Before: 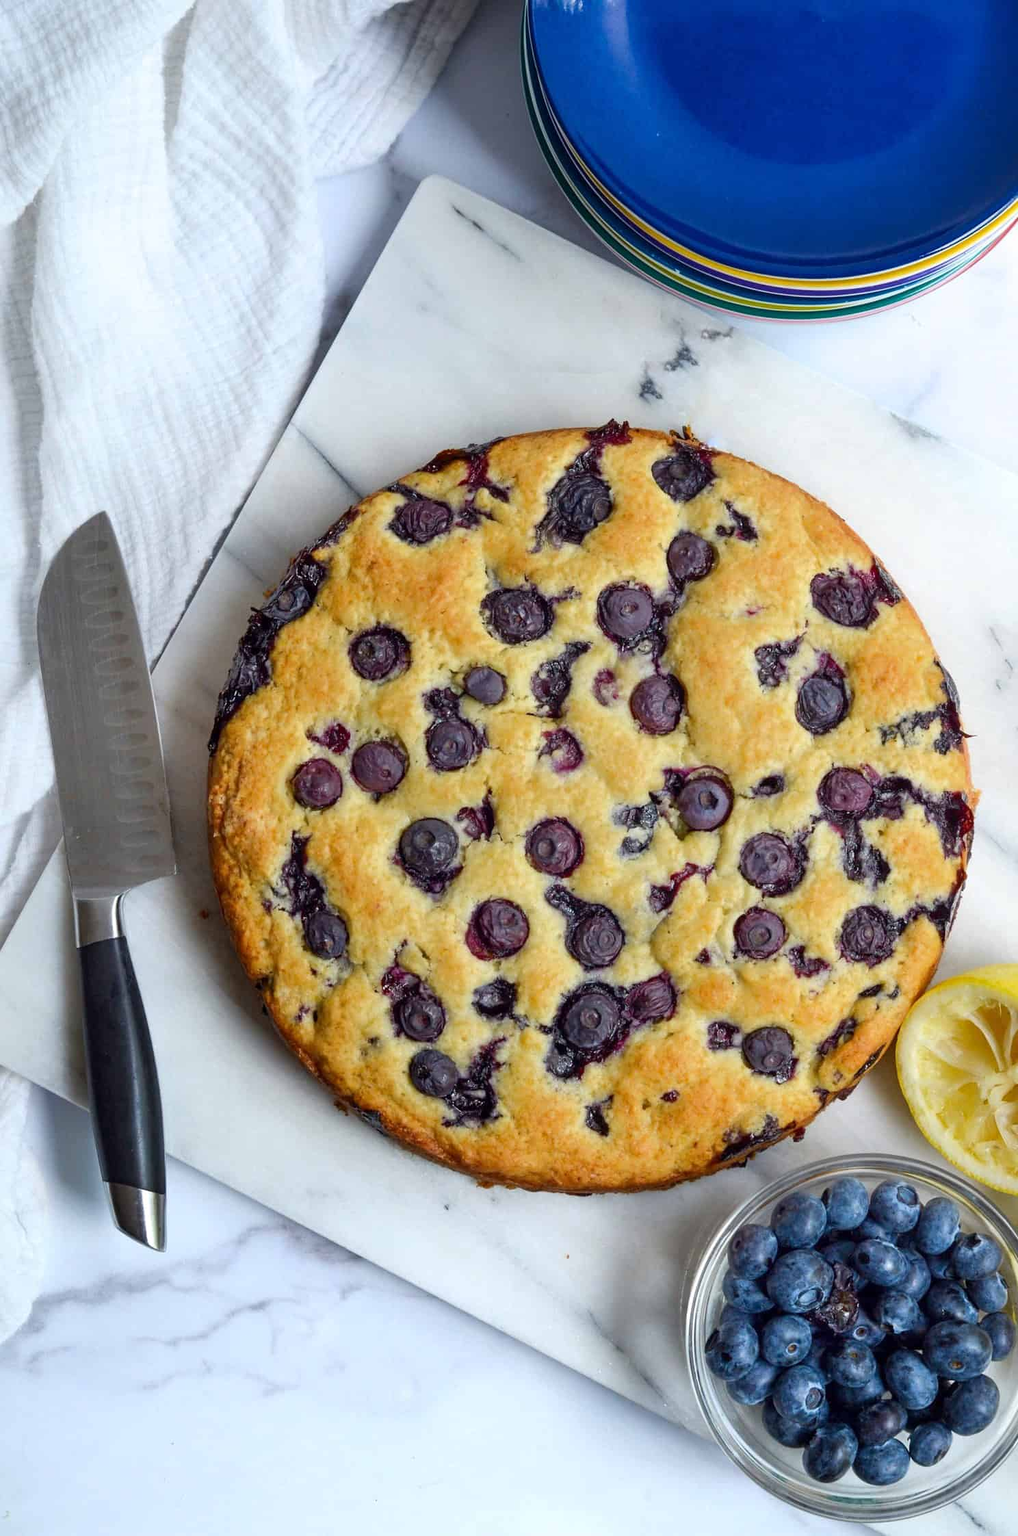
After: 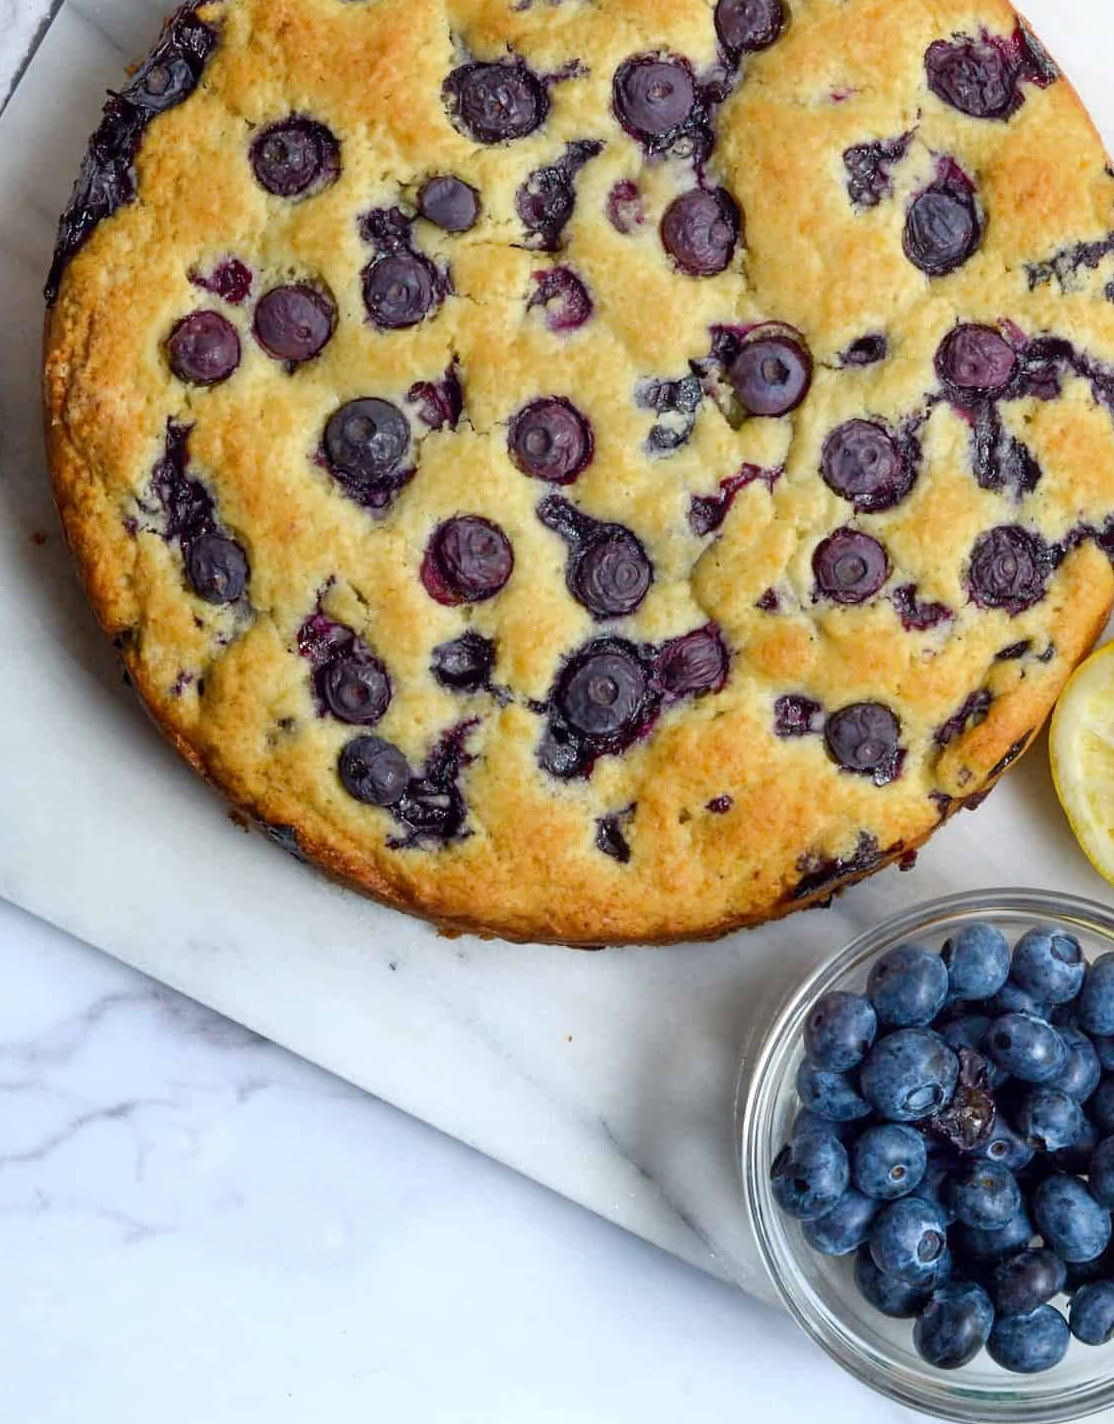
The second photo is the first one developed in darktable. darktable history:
crop and rotate: left 17.503%, top 35.588%, right 7.615%, bottom 0.956%
